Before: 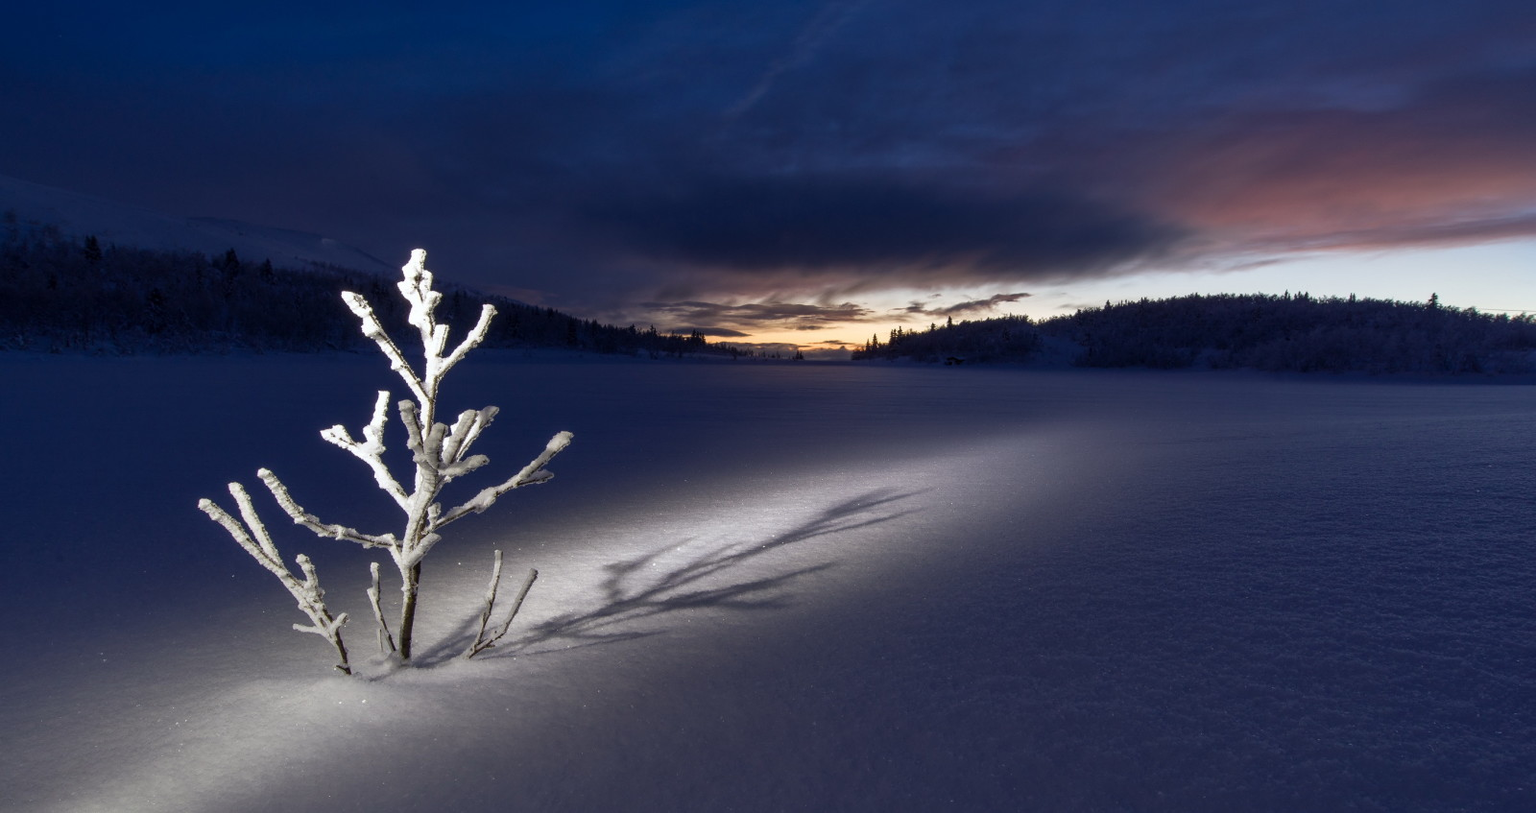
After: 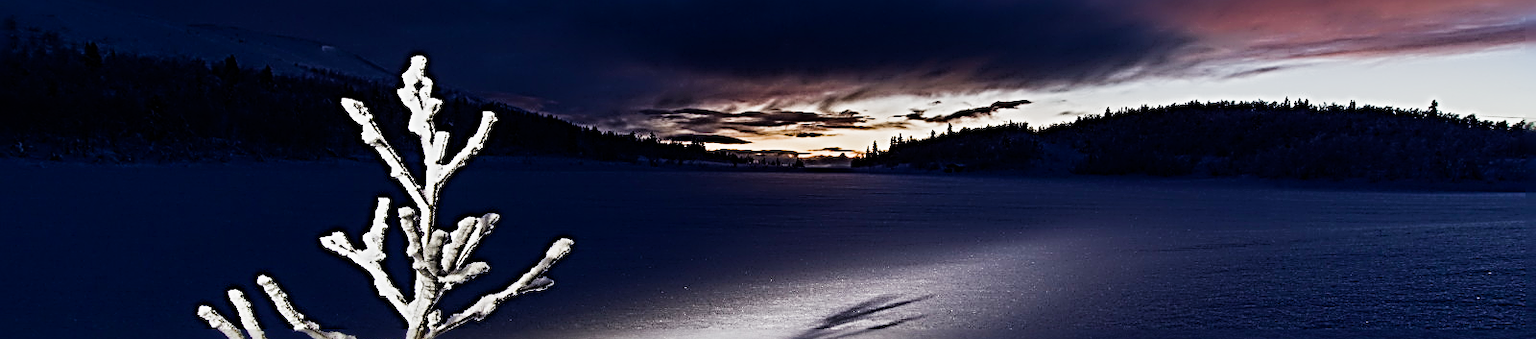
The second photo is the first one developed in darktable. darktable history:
sharpen: radius 4.001, amount 2
sigmoid: contrast 1.8
crop and rotate: top 23.84%, bottom 34.294%
